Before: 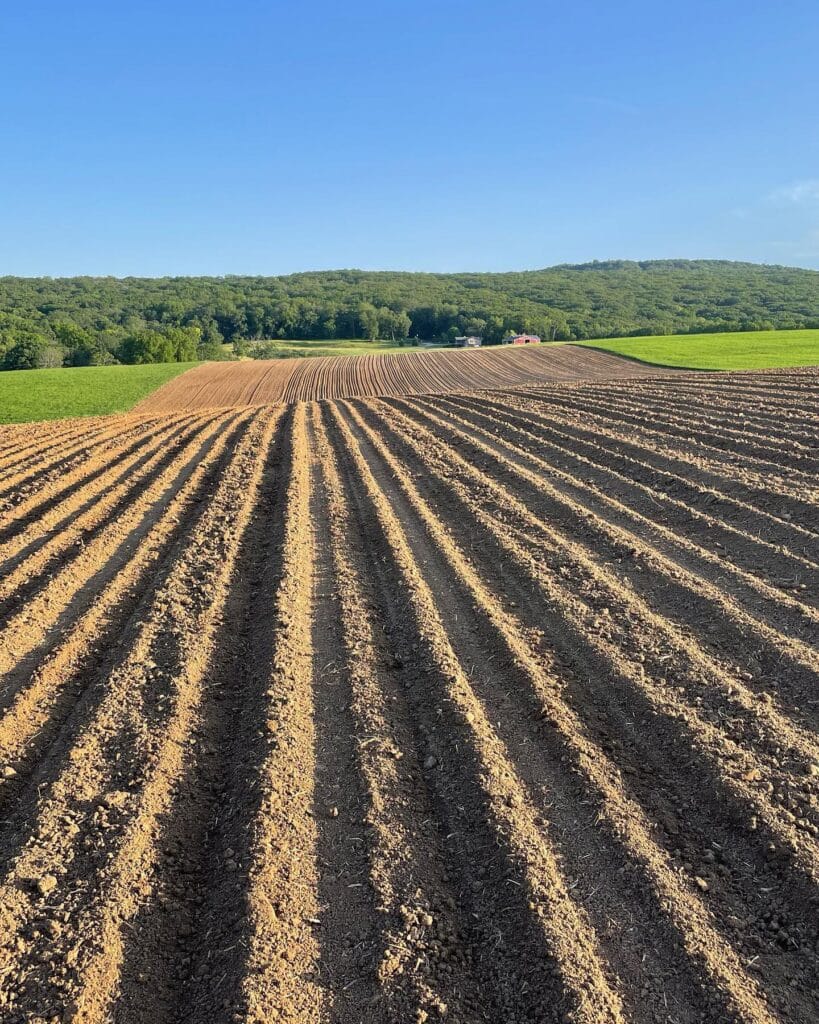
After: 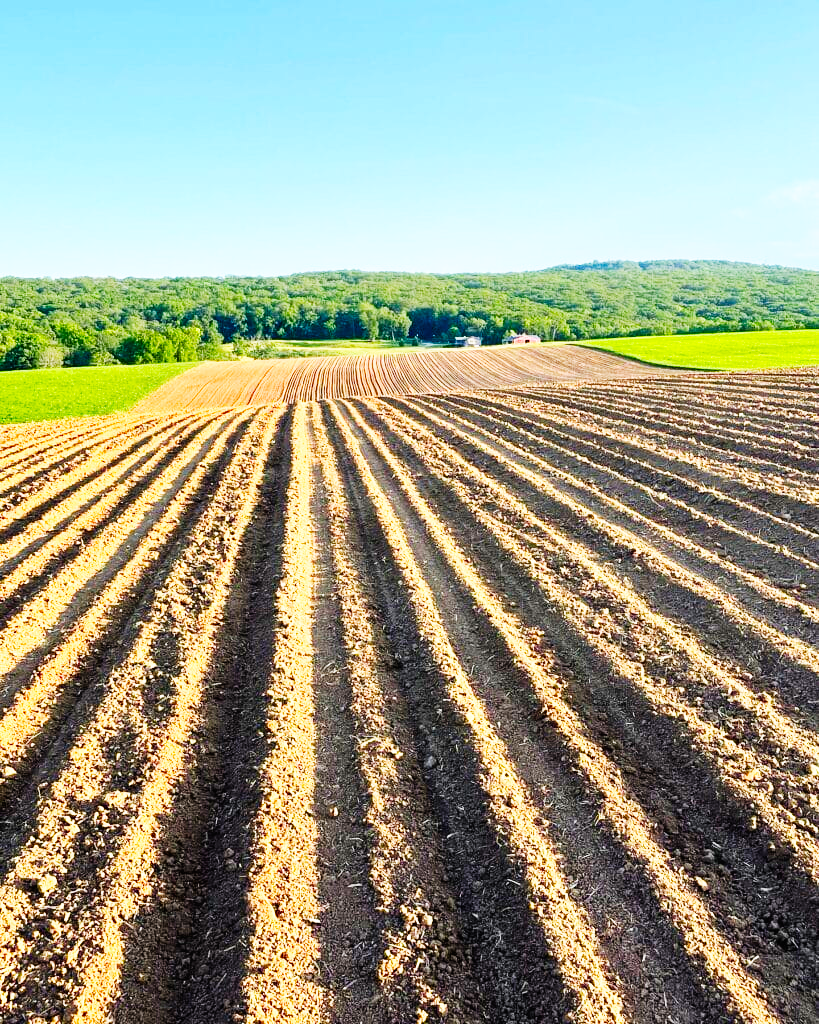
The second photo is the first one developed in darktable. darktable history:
contrast brightness saturation: saturation 0.5
base curve: curves: ch0 [(0, 0) (0.007, 0.004) (0.027, 0.03) (0.046, 0.07) (0.207, 0.54) (0.442, 0.872) (0.673, 0.972) (1, 1)], preserve colors none
